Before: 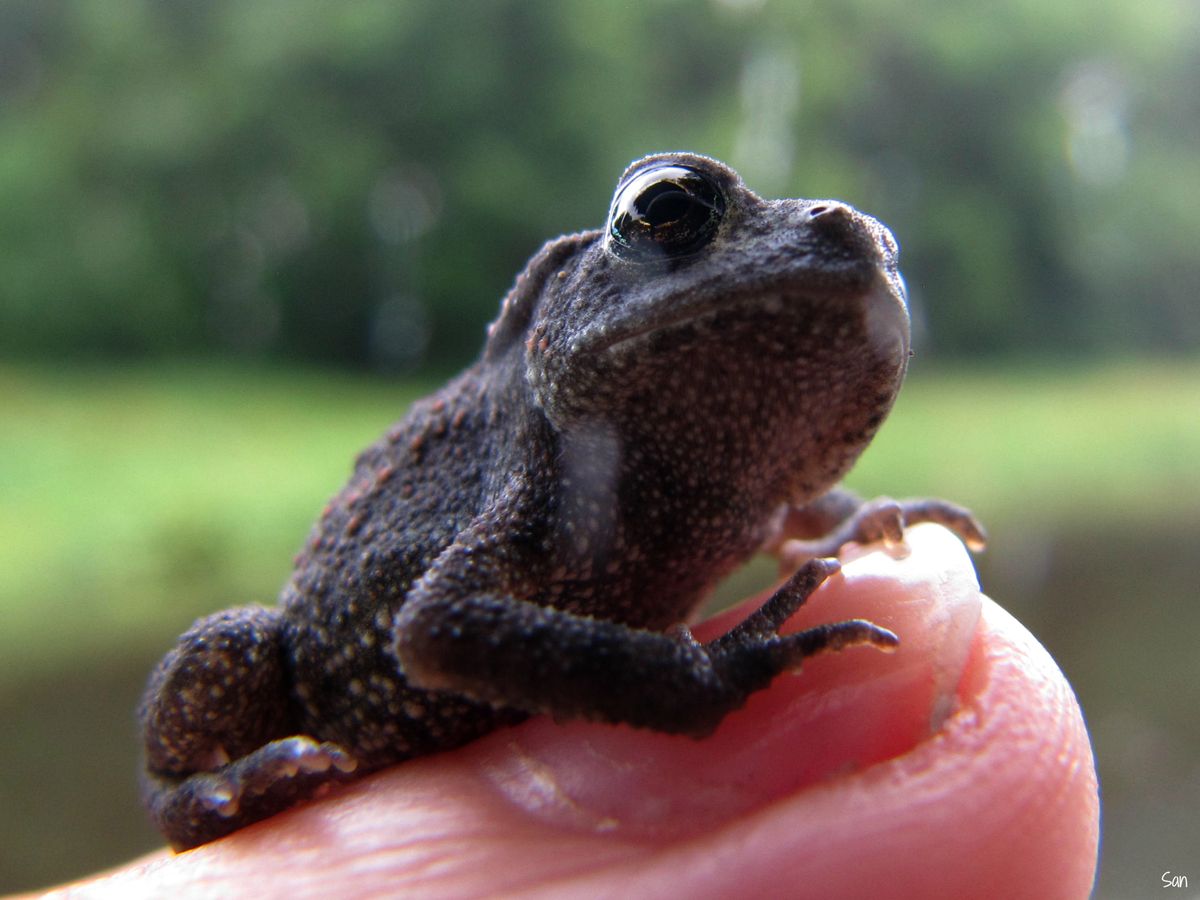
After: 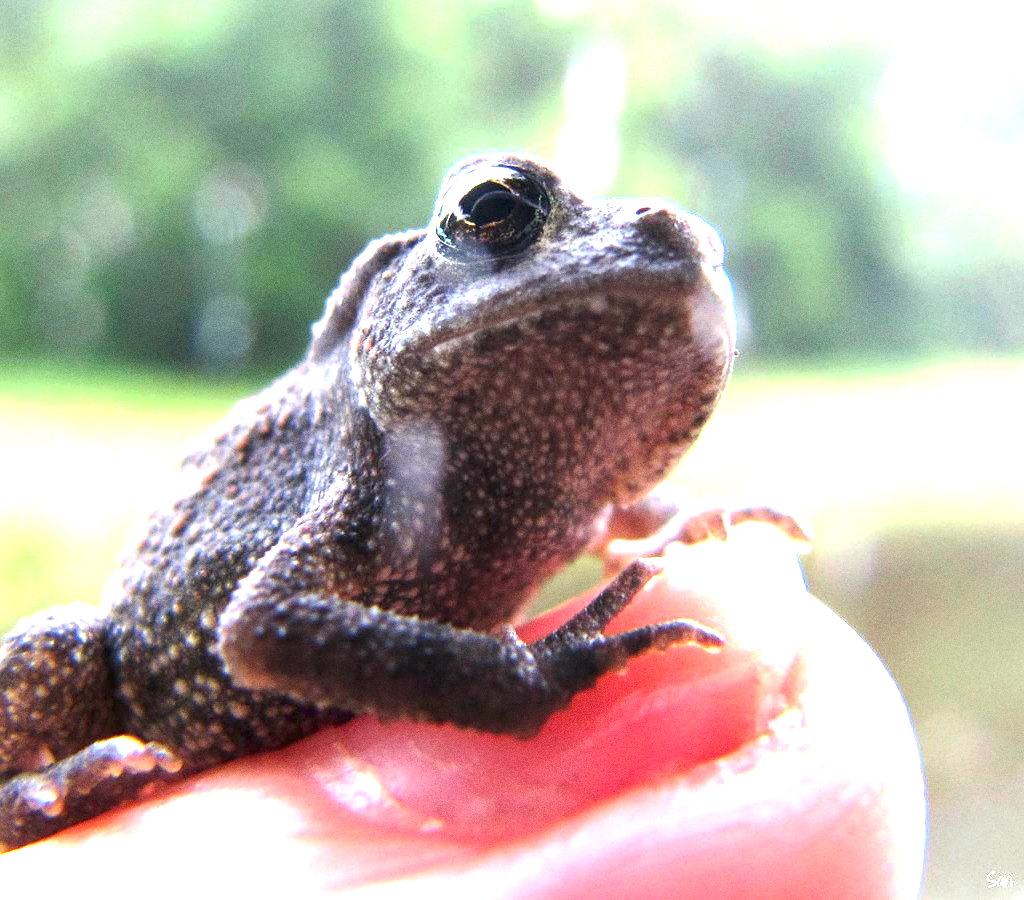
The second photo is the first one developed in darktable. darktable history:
crop and rotate: left 14.584%
exposure: black level correction 0, exposure 2.327 EV, compensate exposure bias true, compensate highlight preservation false
grain: coarseness 0.09 ISO
